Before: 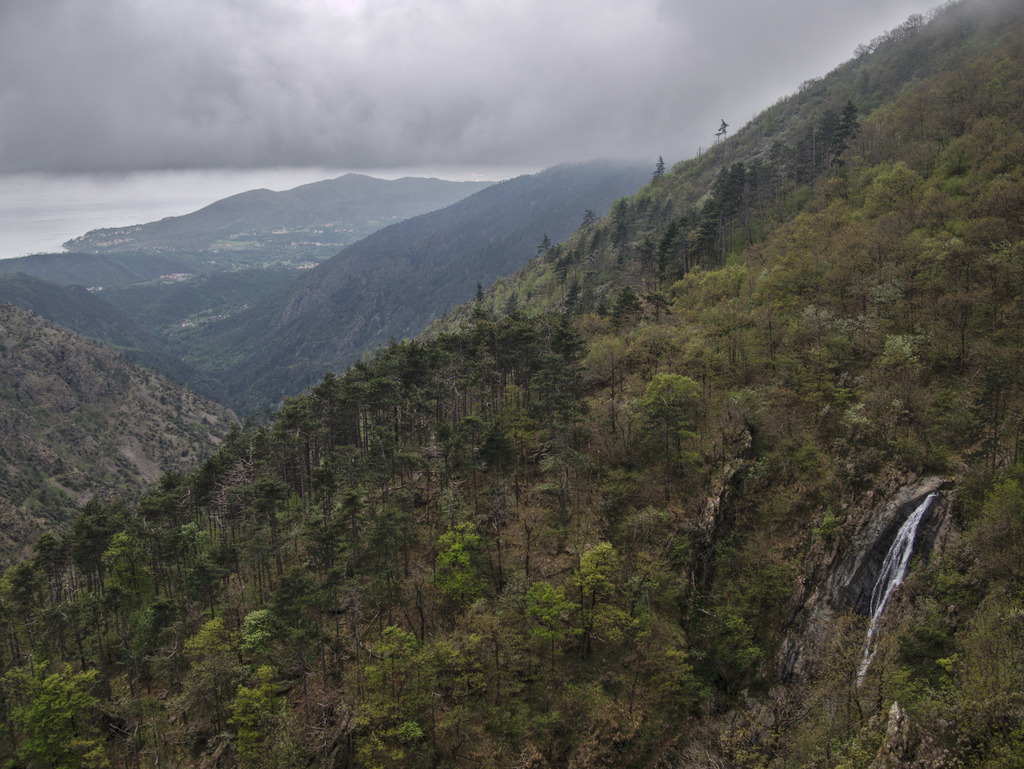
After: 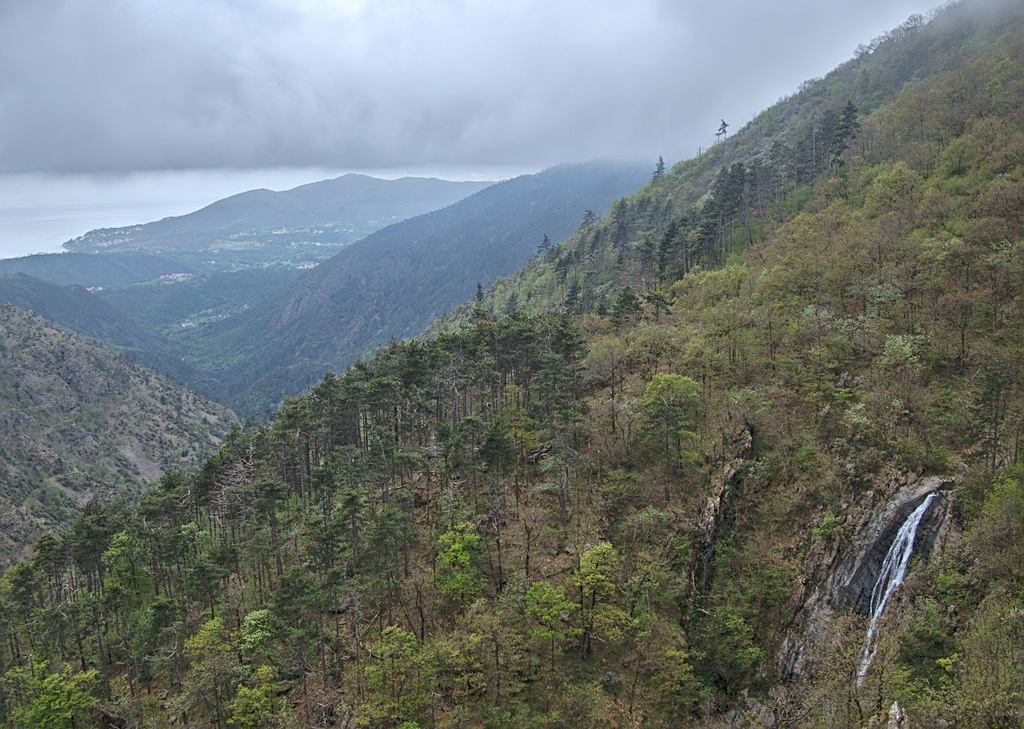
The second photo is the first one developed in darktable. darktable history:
color correction: highlights a* -4.18, highlights b* -10.81
bloom: size 3%, threshold 100%, strength 0%
levels: levels [0, 0.43, 0.984]
crop and rotate: top 0%, bottom 5.097%
sharpen: on, module defaults
